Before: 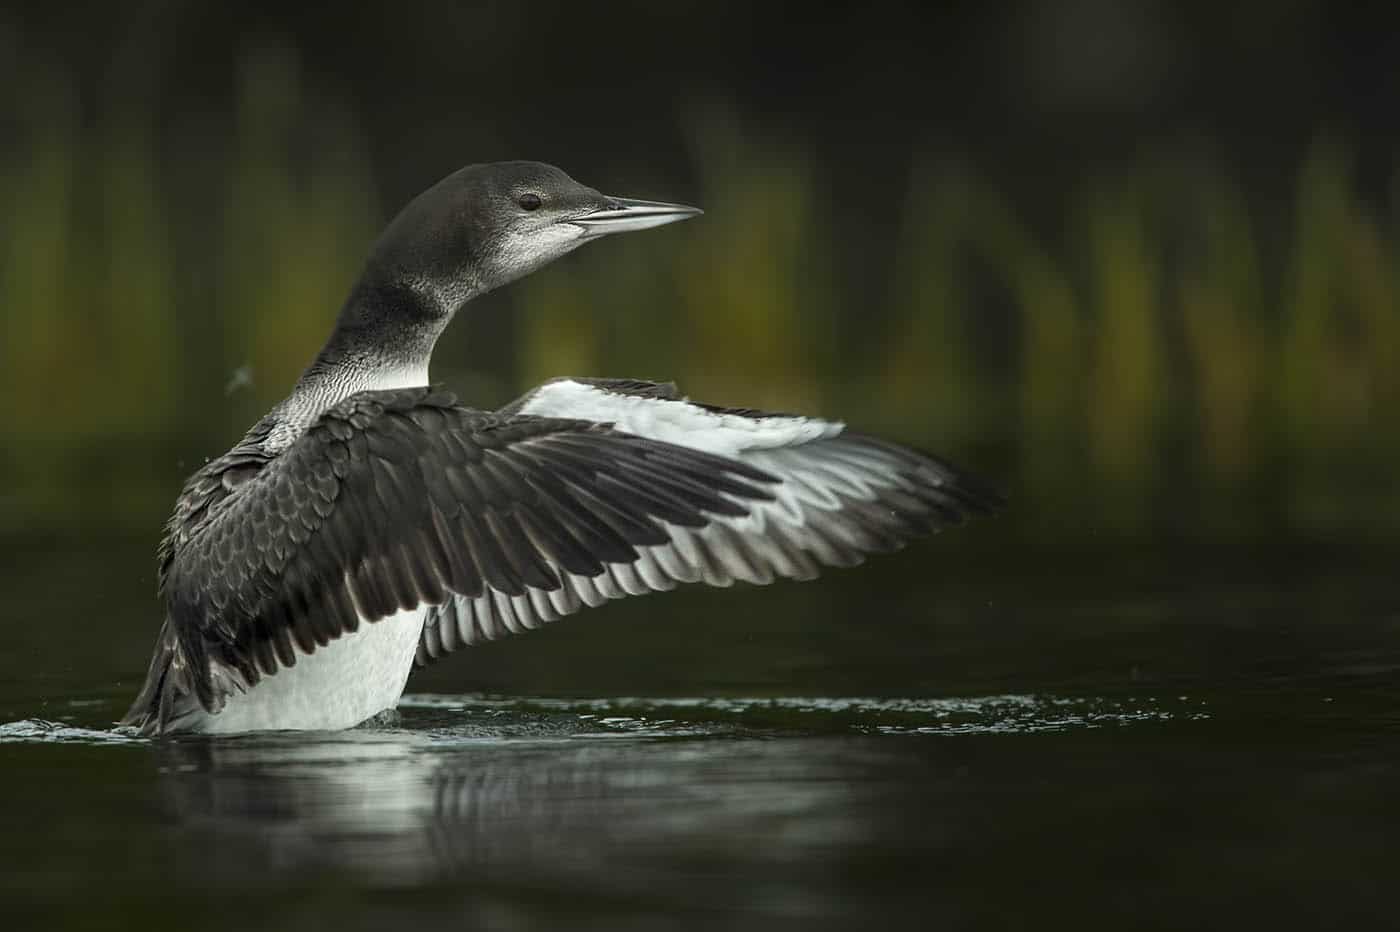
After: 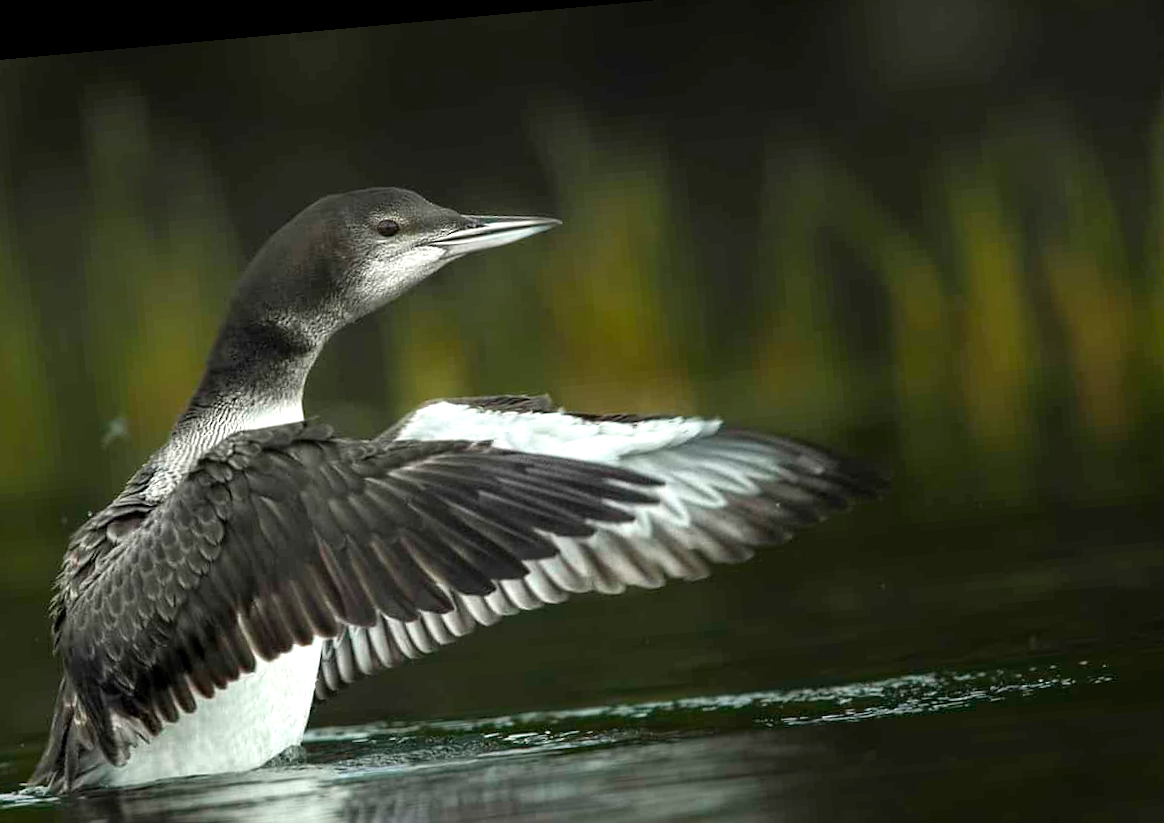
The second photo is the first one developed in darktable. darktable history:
rotate and perspective: rotation -5.2°, automatic cropping off
crop and rotate: left 10.77%, top 5.1%, right 10.41%, bottom 16.76%
exposure: exposure 0.564 EV, compensate highlight preservation false
